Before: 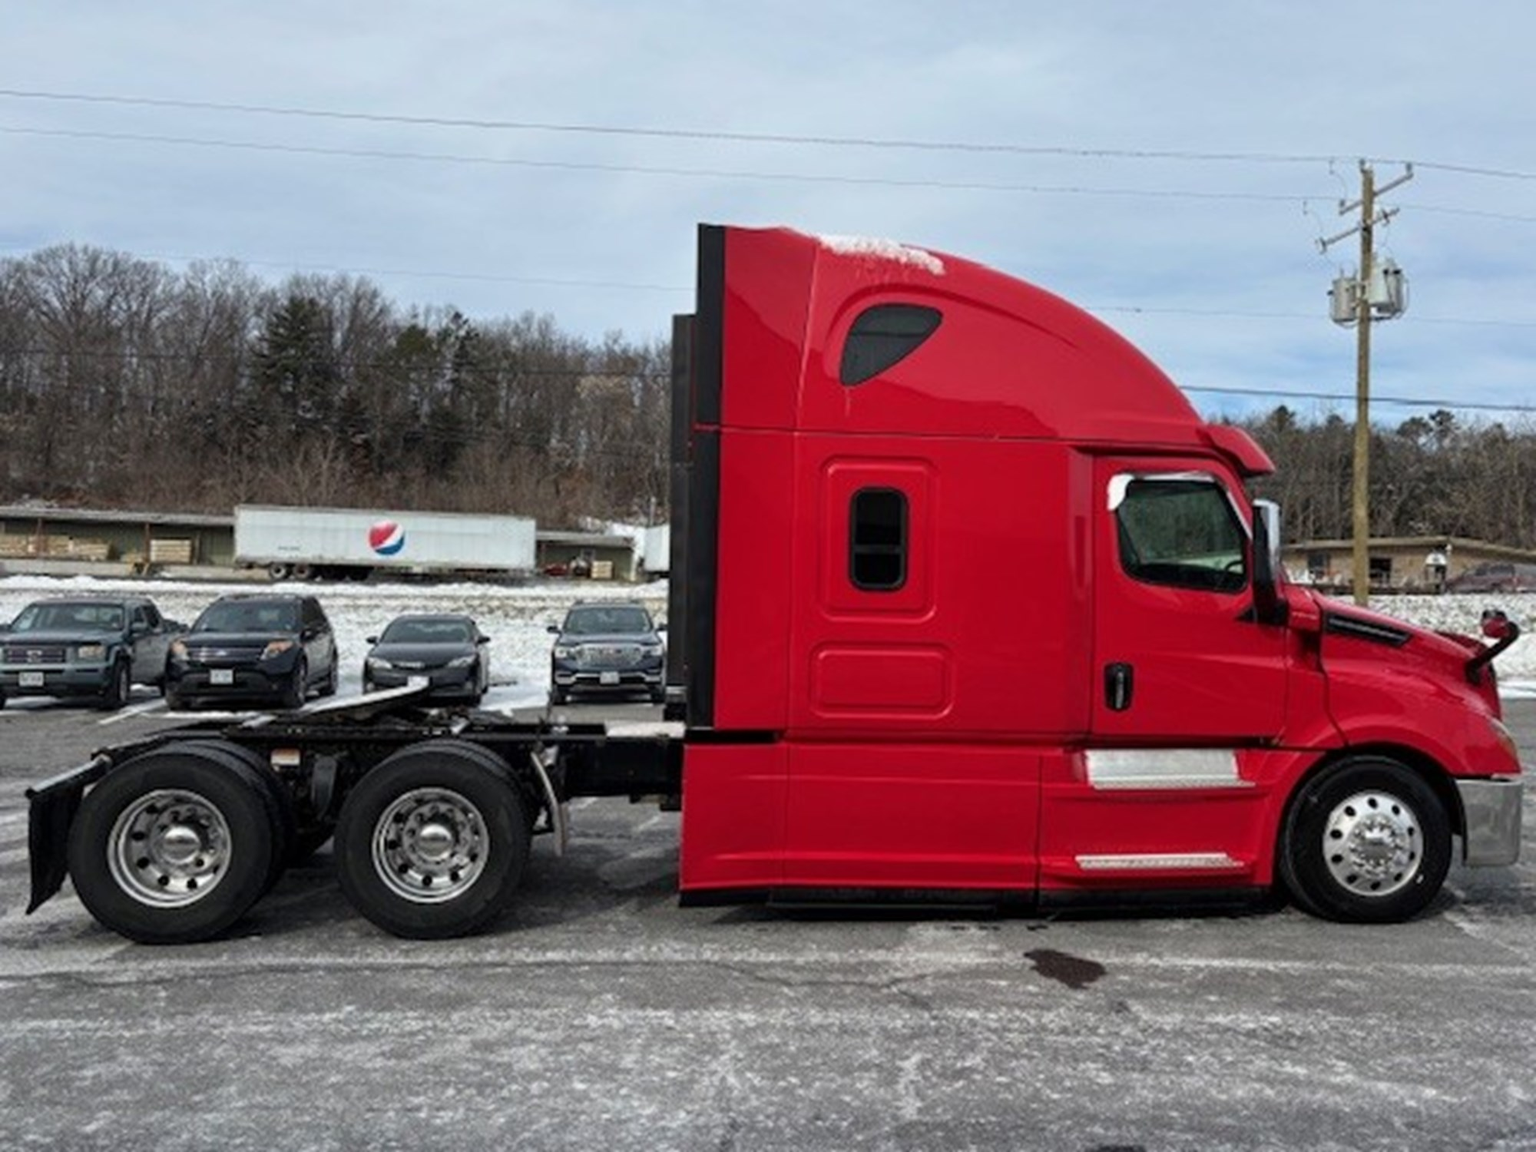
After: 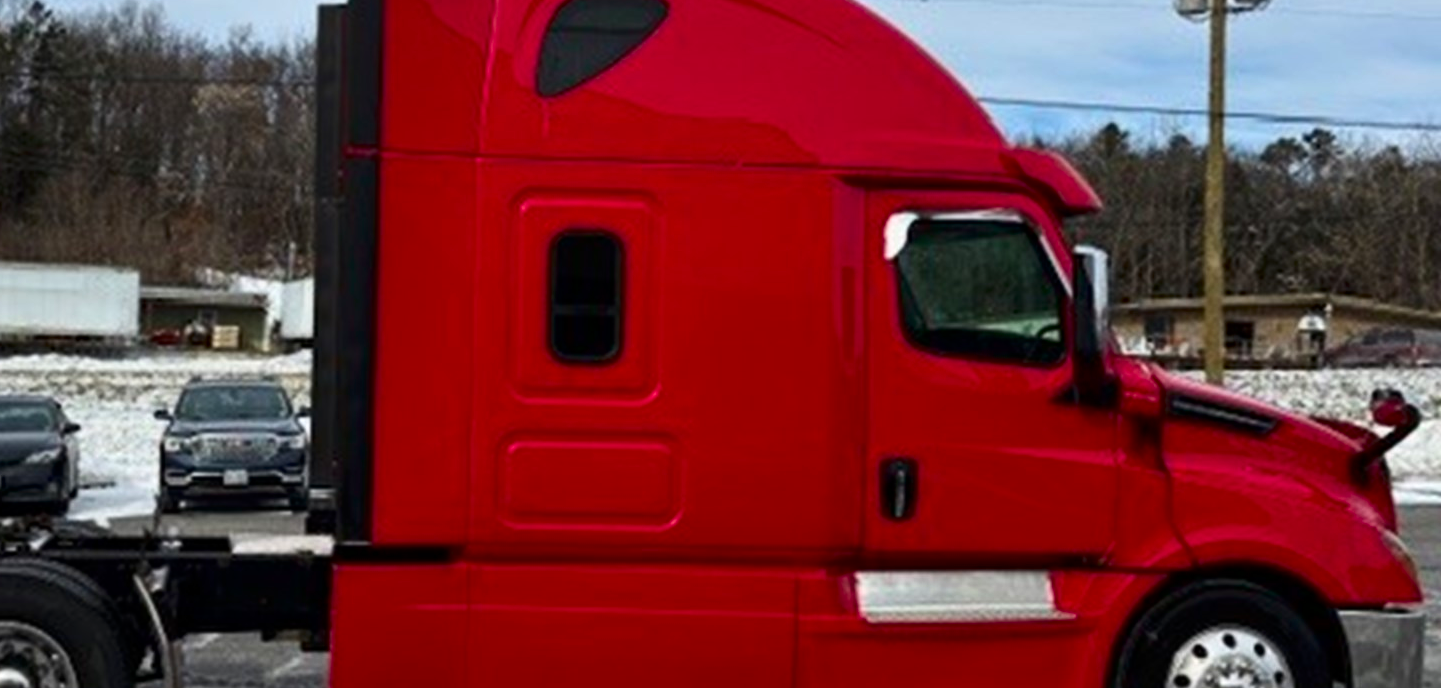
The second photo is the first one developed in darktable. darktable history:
crop and rotate: left 27.938%, top 27.046%, bottom 27.046%
contrast brightness saturation: contrast 0.12, brightness -0.12, saturation 0.2
exposure: compensate highlight preservation false
